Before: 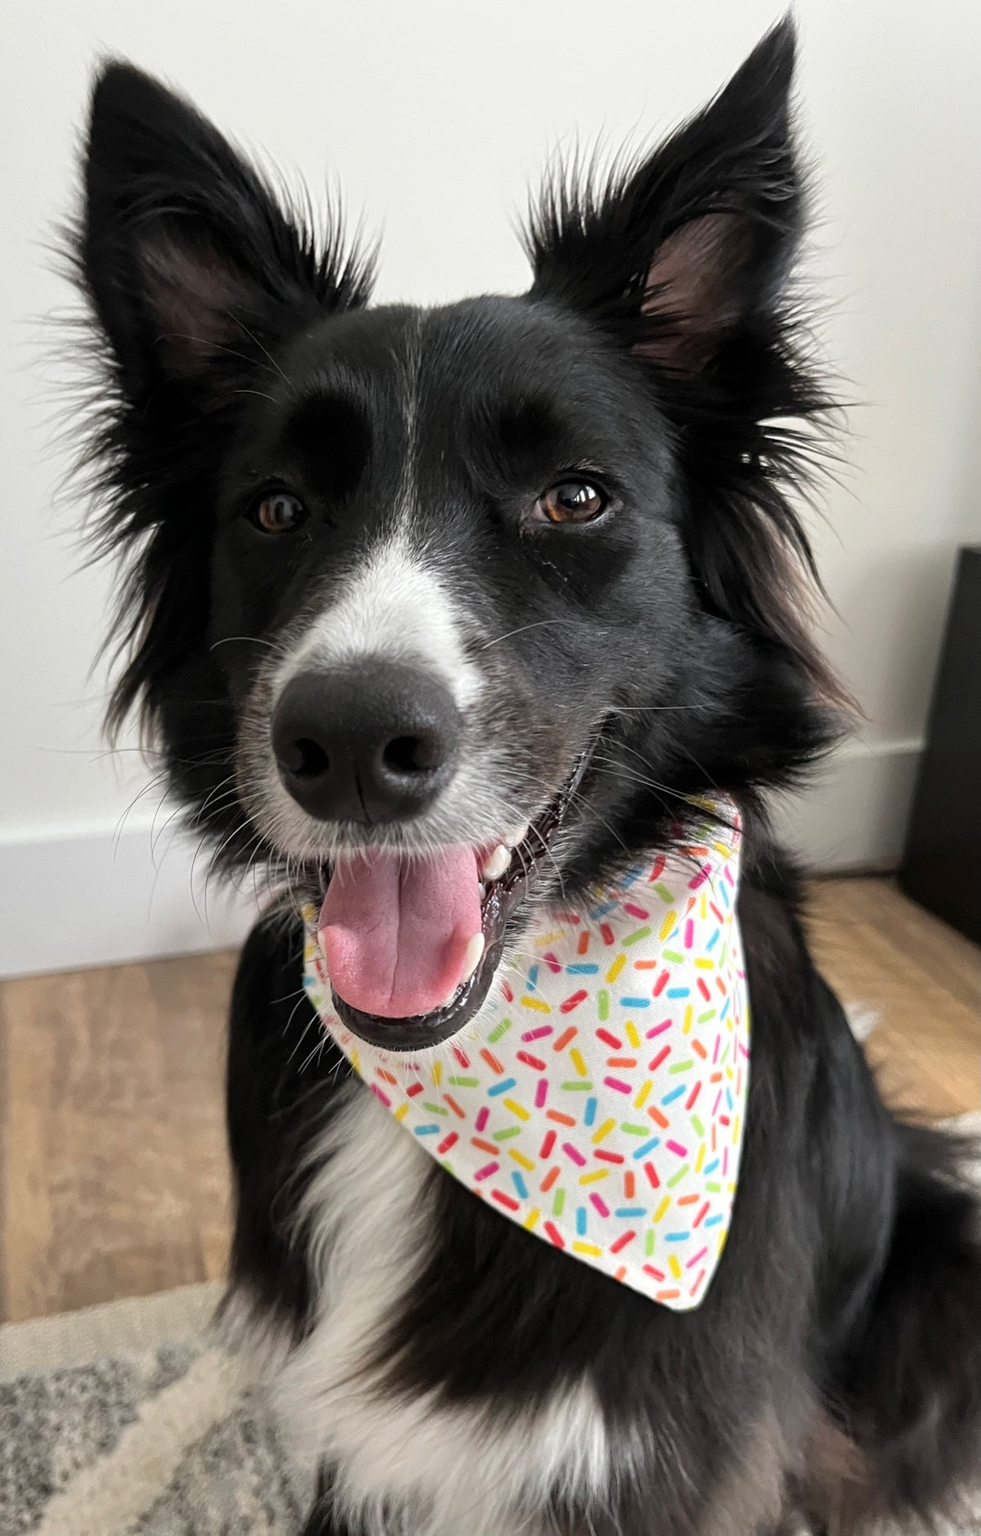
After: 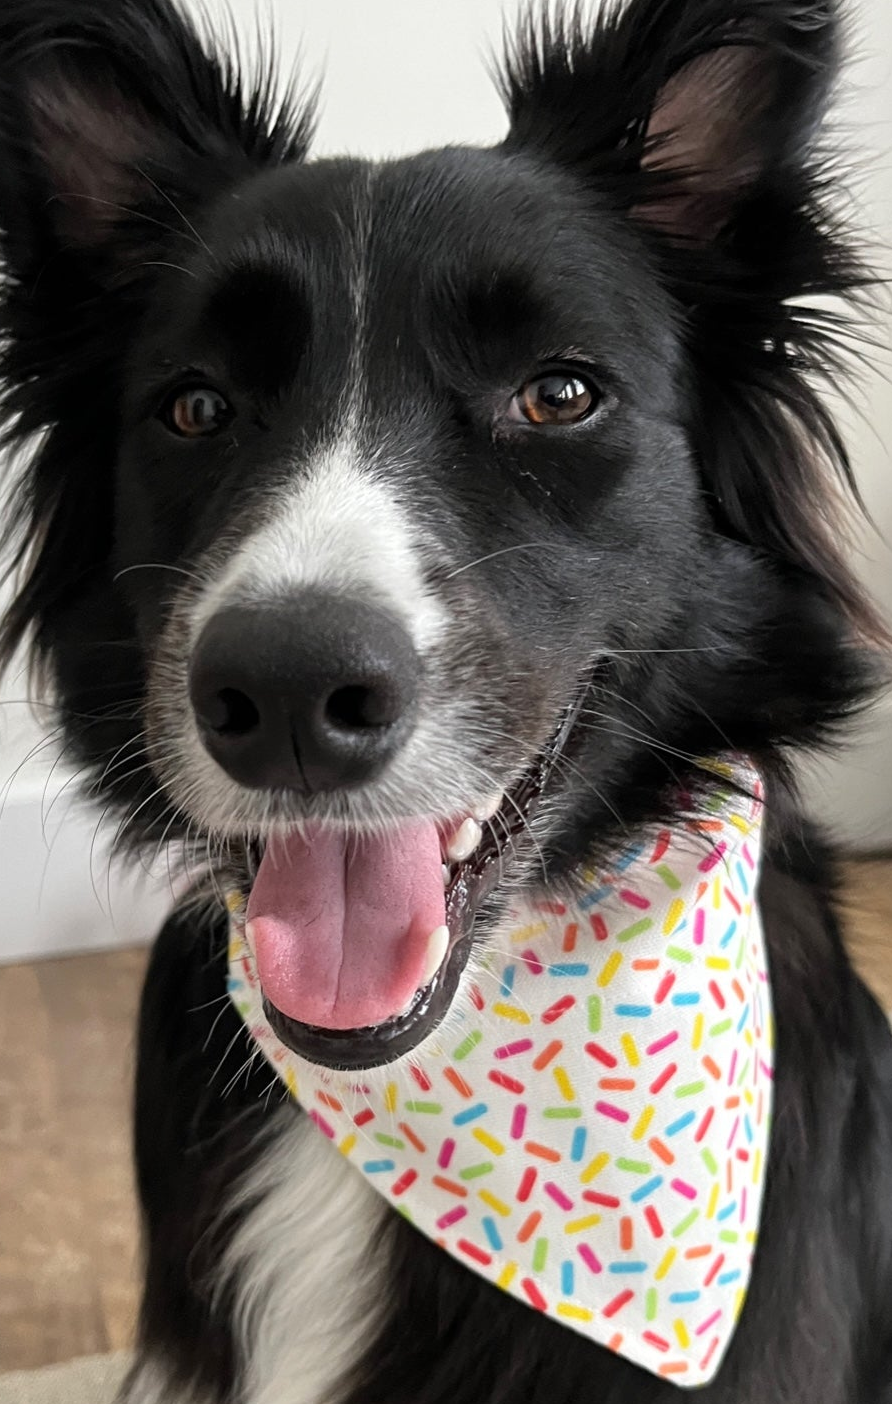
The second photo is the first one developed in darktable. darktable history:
crop and rotate: left 11.93%, top 11.466%, right 13.64%, bottom 13.741%
